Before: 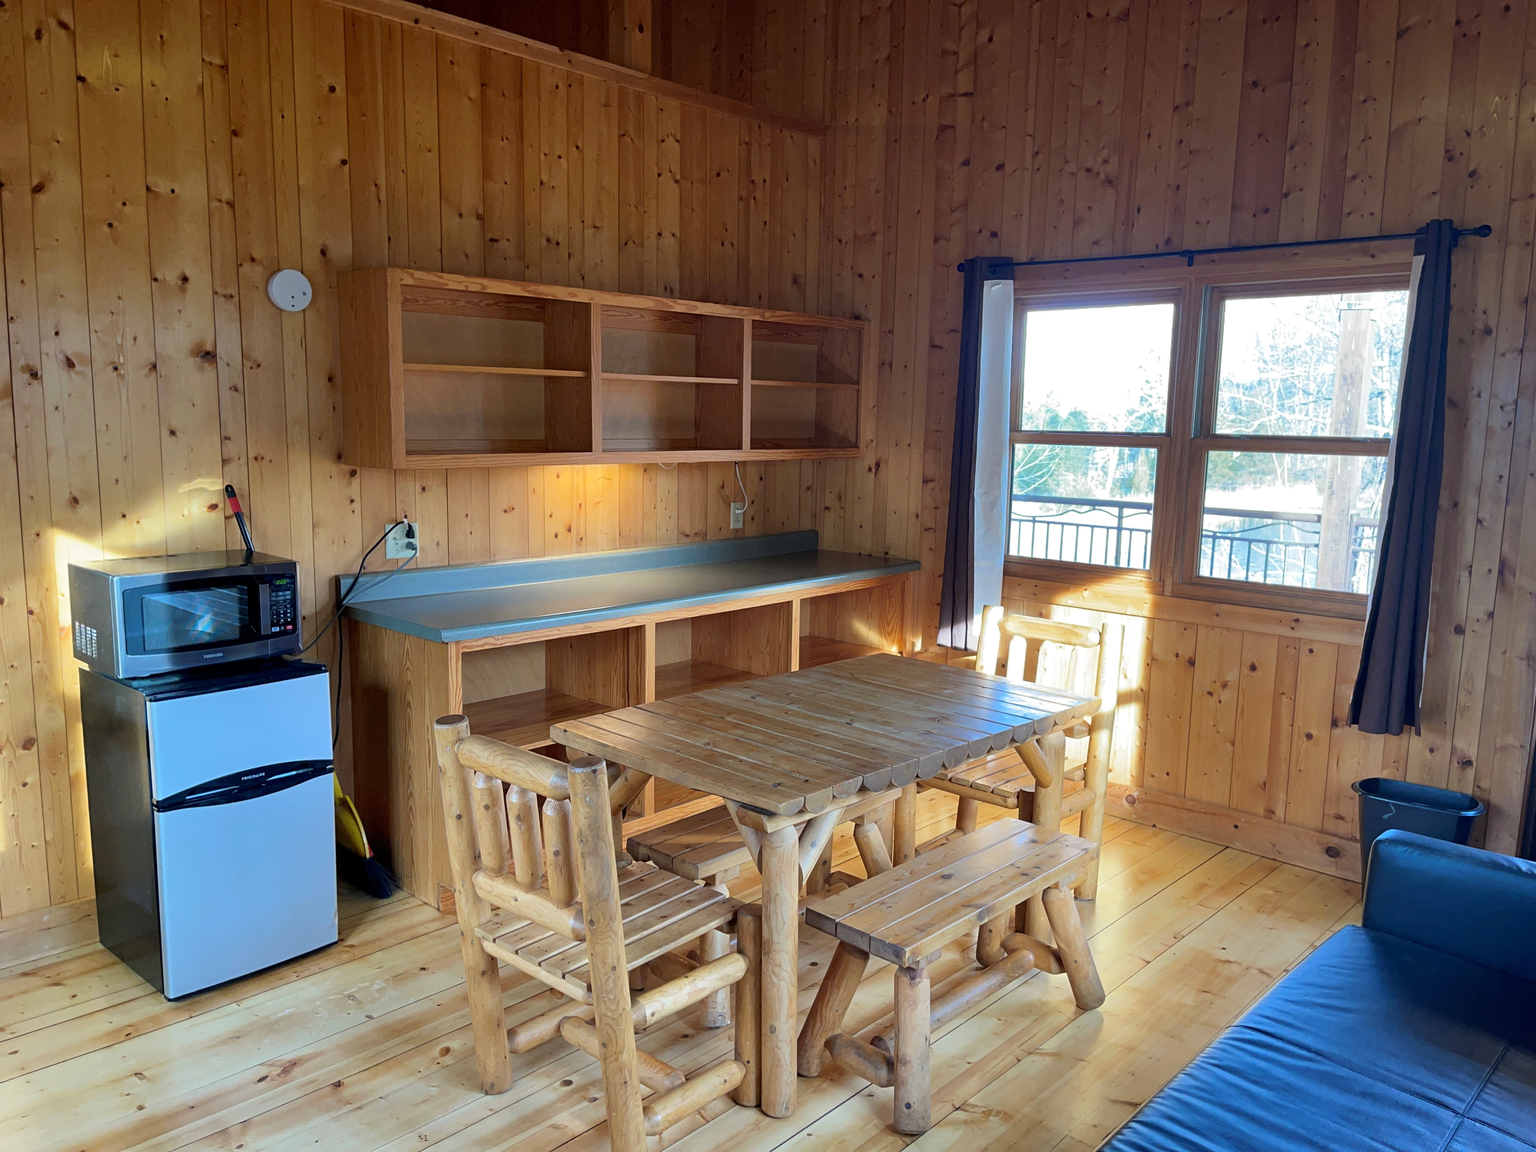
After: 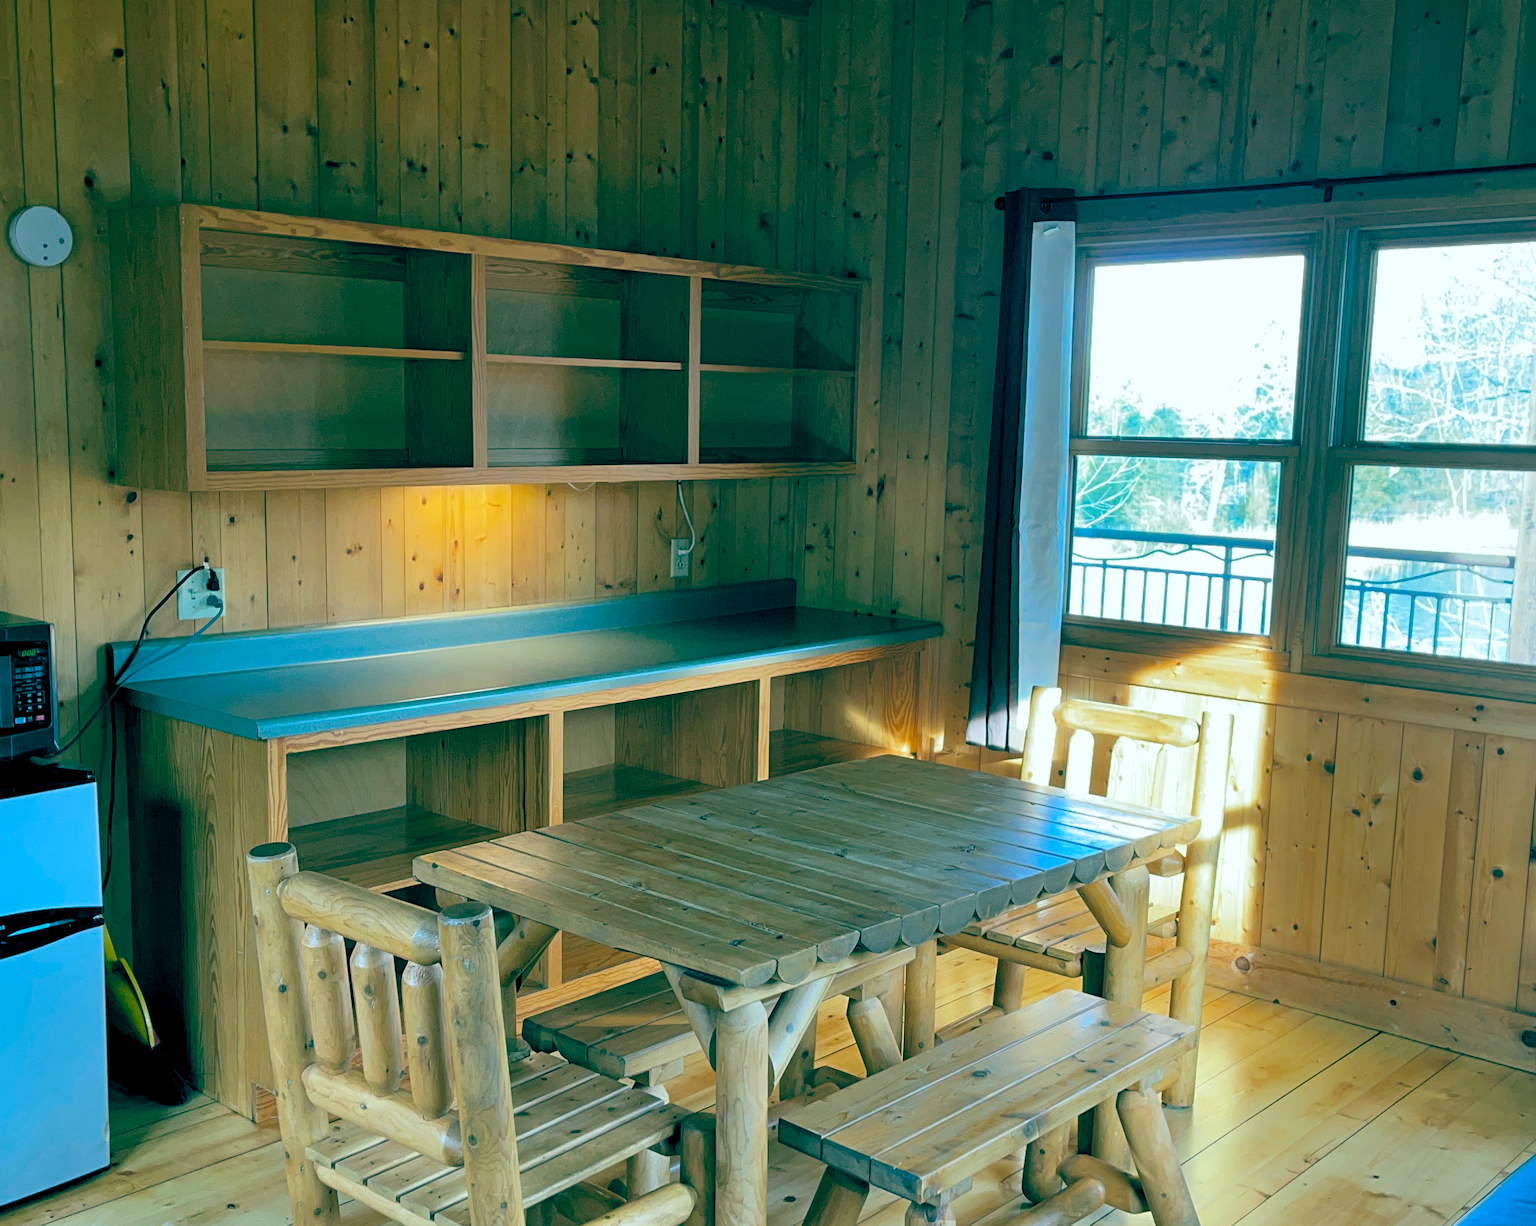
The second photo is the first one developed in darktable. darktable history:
color balance rgb: global offset › luminance -0.552%, global offset › chroma 0.902%, global offset › hue 174.27°, perceptual saturation grading › global saturation 19.405%
crop and rotate: left 17.019%, top 10.92%, right 13.012%, bottom 14.598%
